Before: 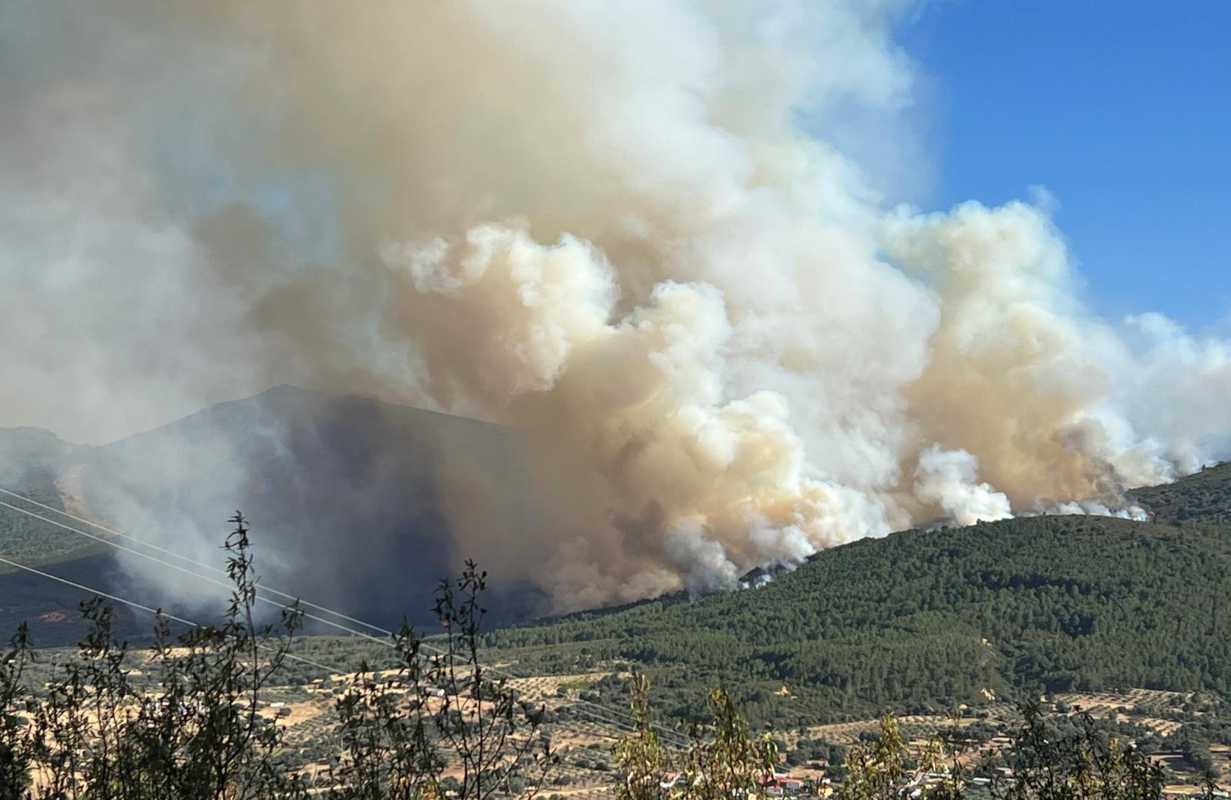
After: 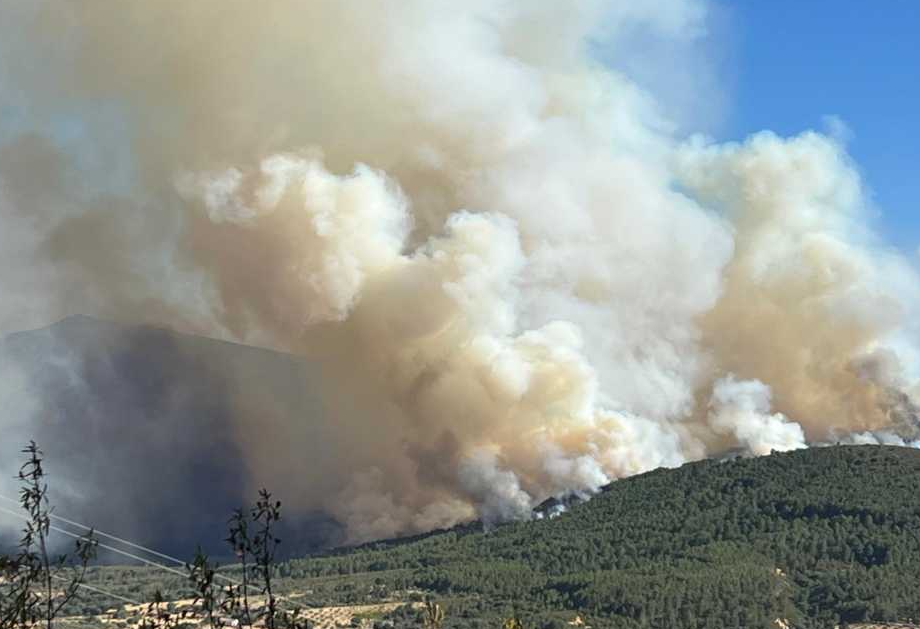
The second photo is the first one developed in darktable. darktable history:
crop: left 16.811%, top 8.796%, right 8.406%, bottom 12.485%
